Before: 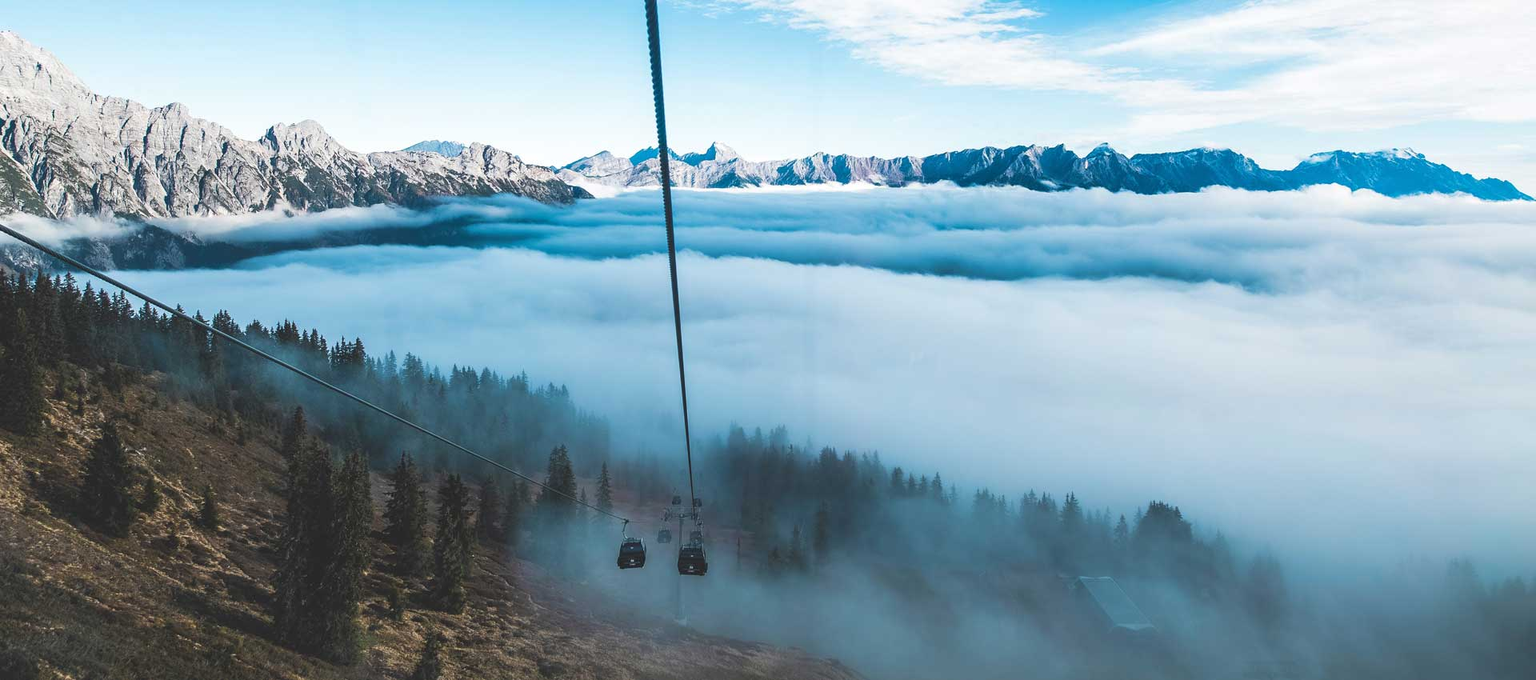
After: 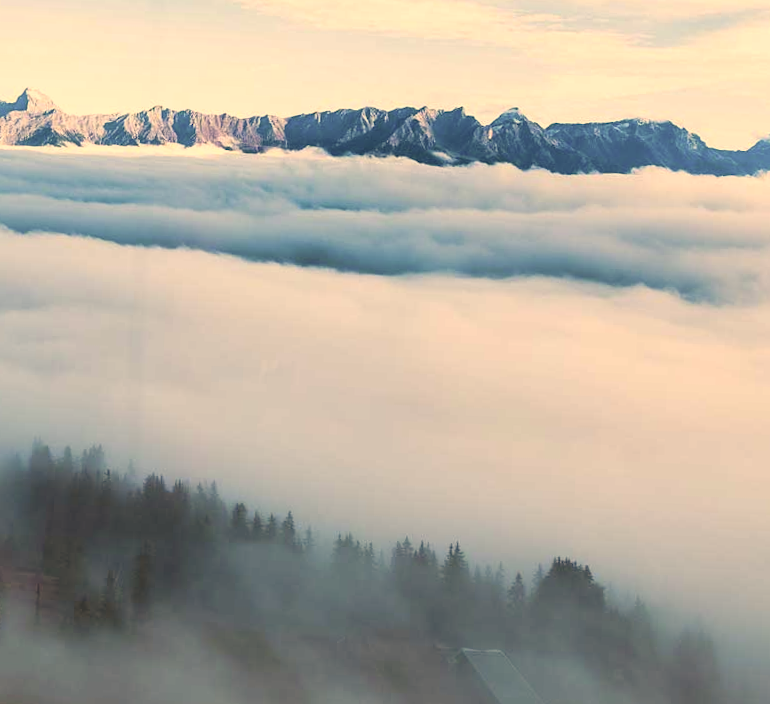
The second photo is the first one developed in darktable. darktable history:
color correction: highlights a* 15, highlights b* 31.55
rotate and perspective: rotation 2.17°, automatic cropping off
crop: left 45.721%, top 13.393%, right 14.118%, bottom 10.01%
